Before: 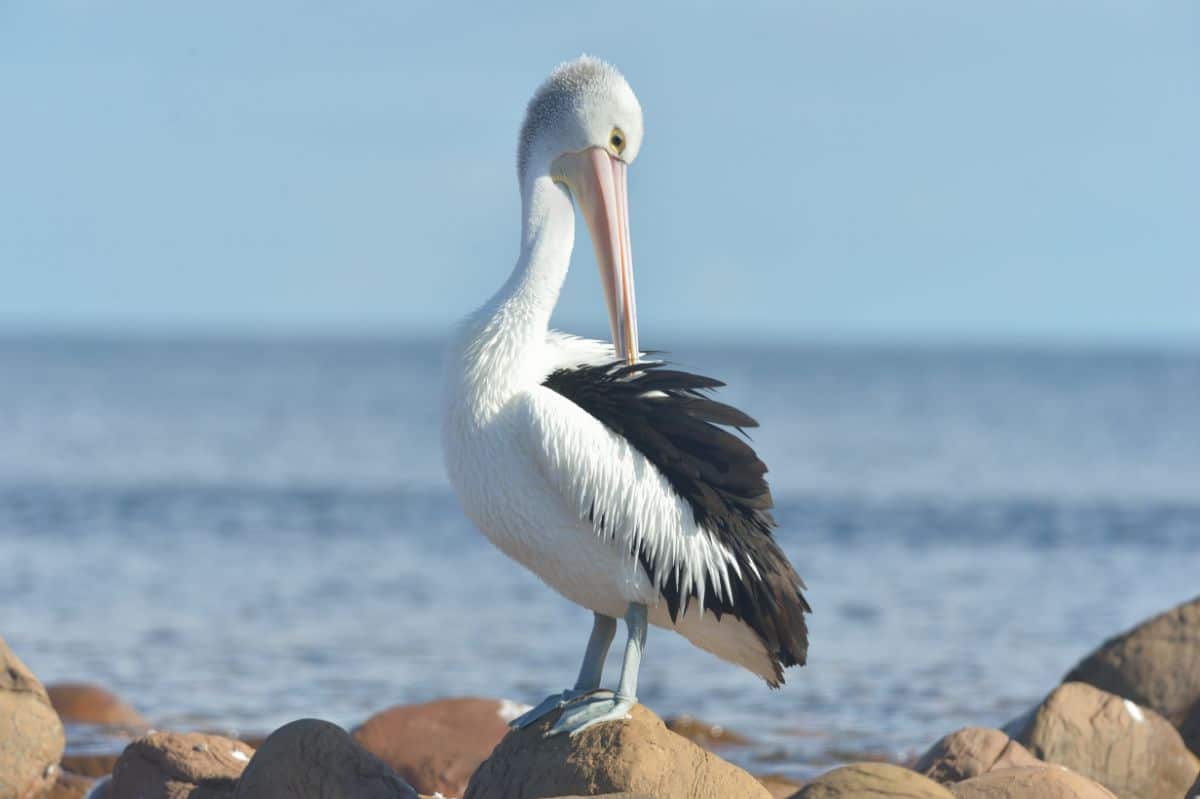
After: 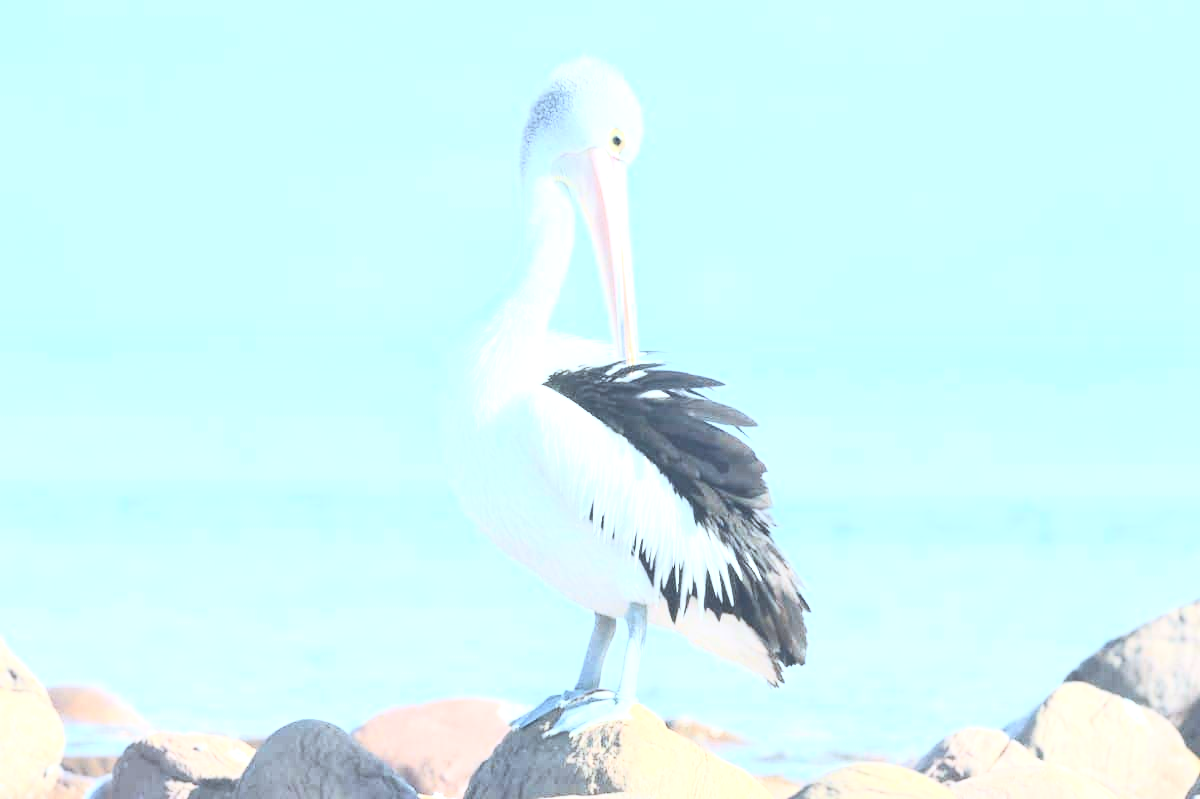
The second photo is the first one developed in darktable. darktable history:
exposure: black level correction 0, exposure 1.455 EV, compensate highlight preservation false
color correction: highlights a* -3.98, highlights b* -10.8
contrast brightness saturation: contrast 0.448, brightness 0.562, saturation -0.206
